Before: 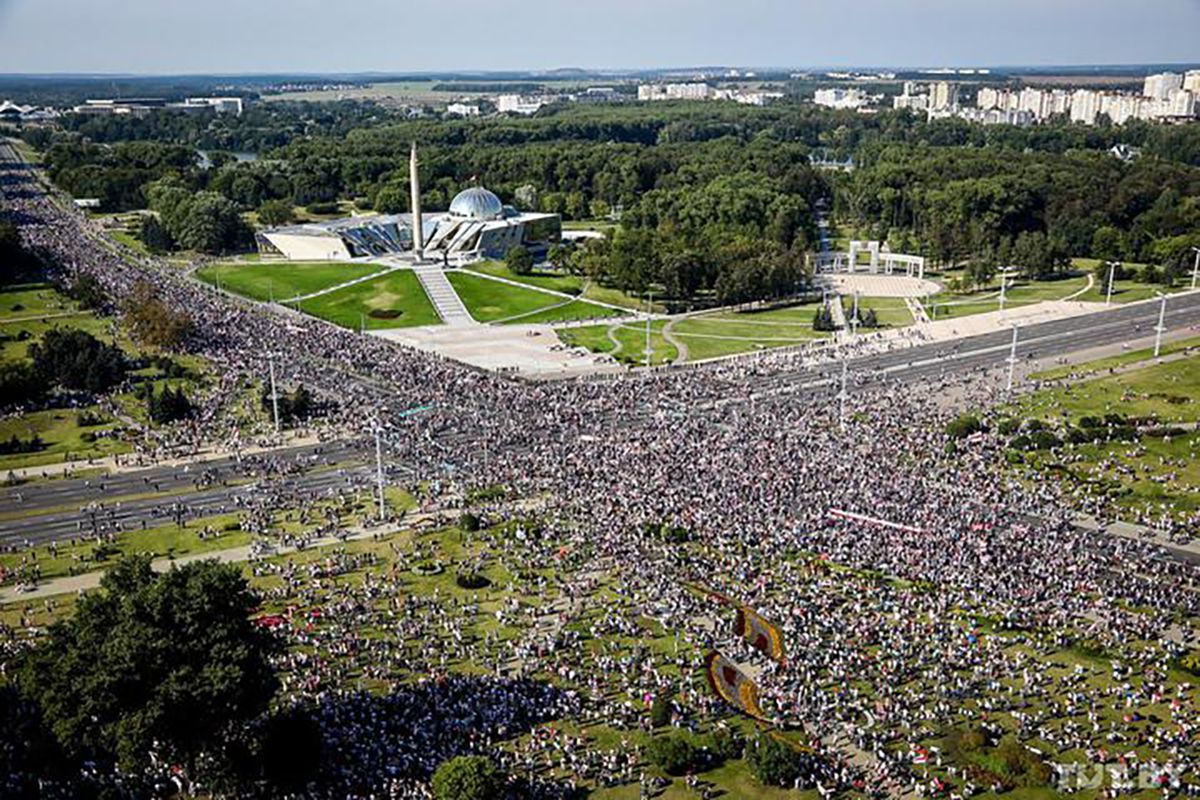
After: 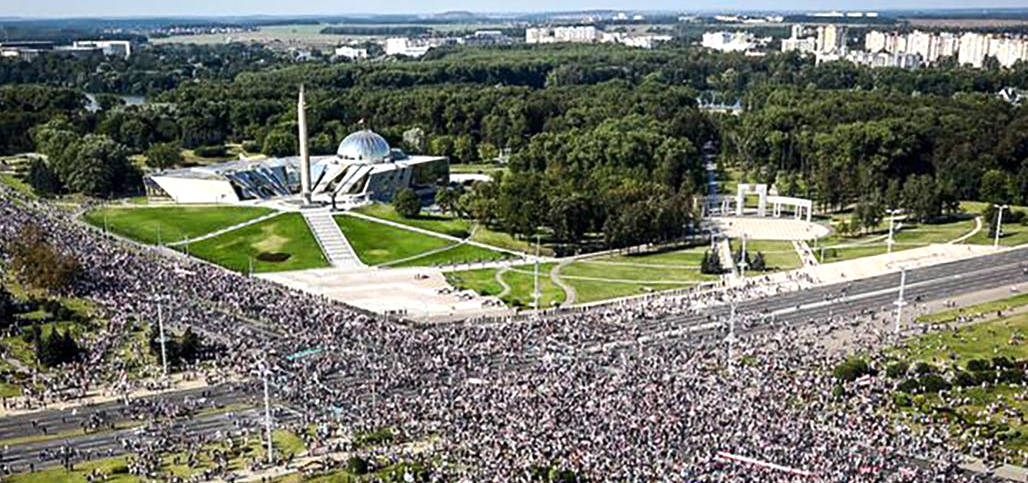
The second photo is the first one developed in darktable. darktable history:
crop and rotate: left 9.345%, top 7.22%, right 4.982%, bottom 32.331%
tone equalizer: -8 EV -0.417 EV, -7 EV -0.389 EV, -6 EV -0.333 EV, -5 EV -0.222 EV, -3 EV 0.222 EV, -2 EV 0.333 EV, -1 EV 0.389 EV, +0 EV 0.417 EV, edges refinement/feathering 500, mask exposure compensation -1.57 EV, preserve details no
